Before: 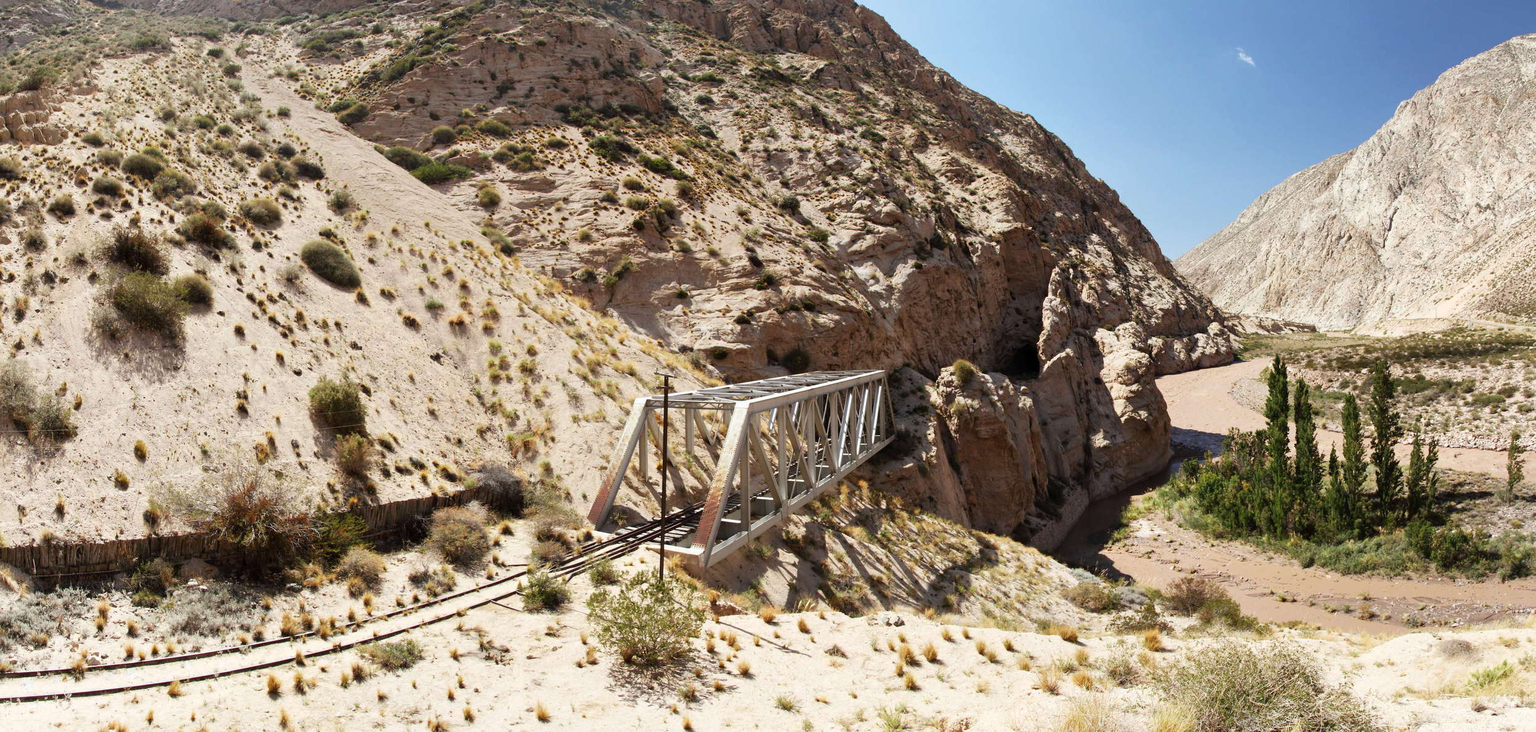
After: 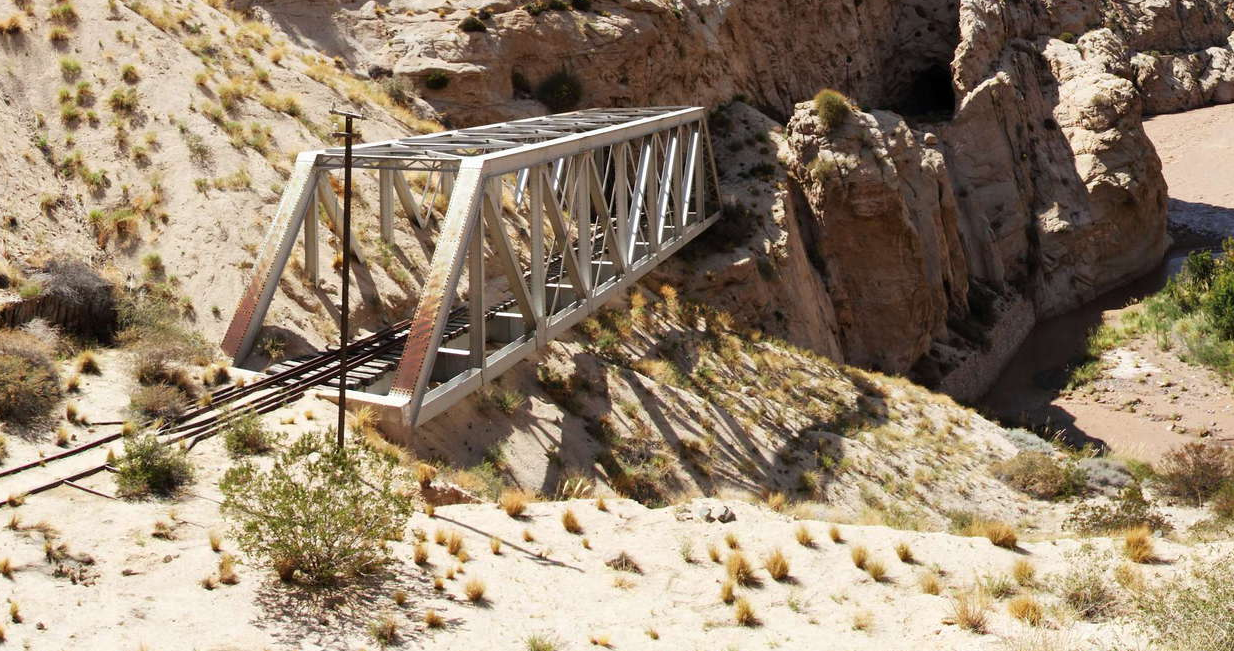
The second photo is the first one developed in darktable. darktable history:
crop: left 29.392%, top 41.636%, right 21.098%, bottom 3.508%
